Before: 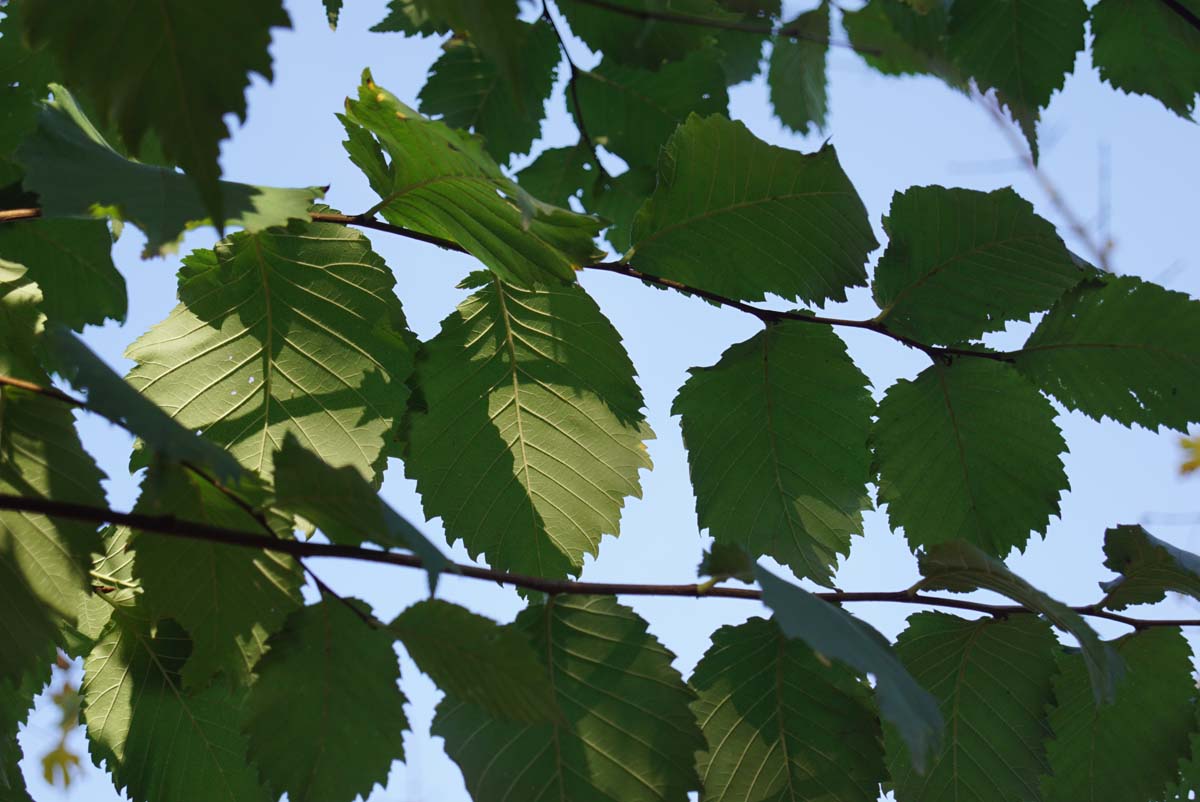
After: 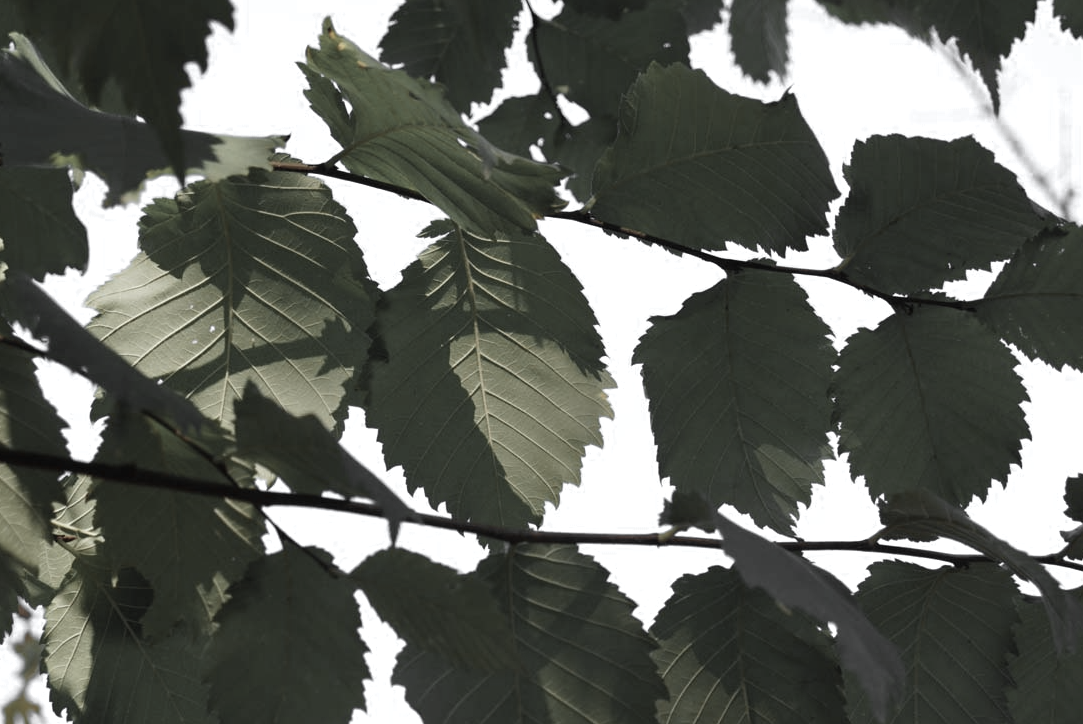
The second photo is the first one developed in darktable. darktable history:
crop: left 3.305%, top 6.436%, right 6.389%, bottom 3.258%
color zones: curves: ch0 [(0, 0.613) (0.01, 0.613) (0.245, 0.448) (0.498, 0.529) (0.642, 0.665) (0.879, 0.777) (0.99, 0.613)]; ch1 [(0, 0.035) (0.121, 0.189) (0.259, 0.197) (0.415, 0.061) (0.589, 0.022) (0.732, 0.022) (0.857, 0.026) (0.991, 0.053)]
